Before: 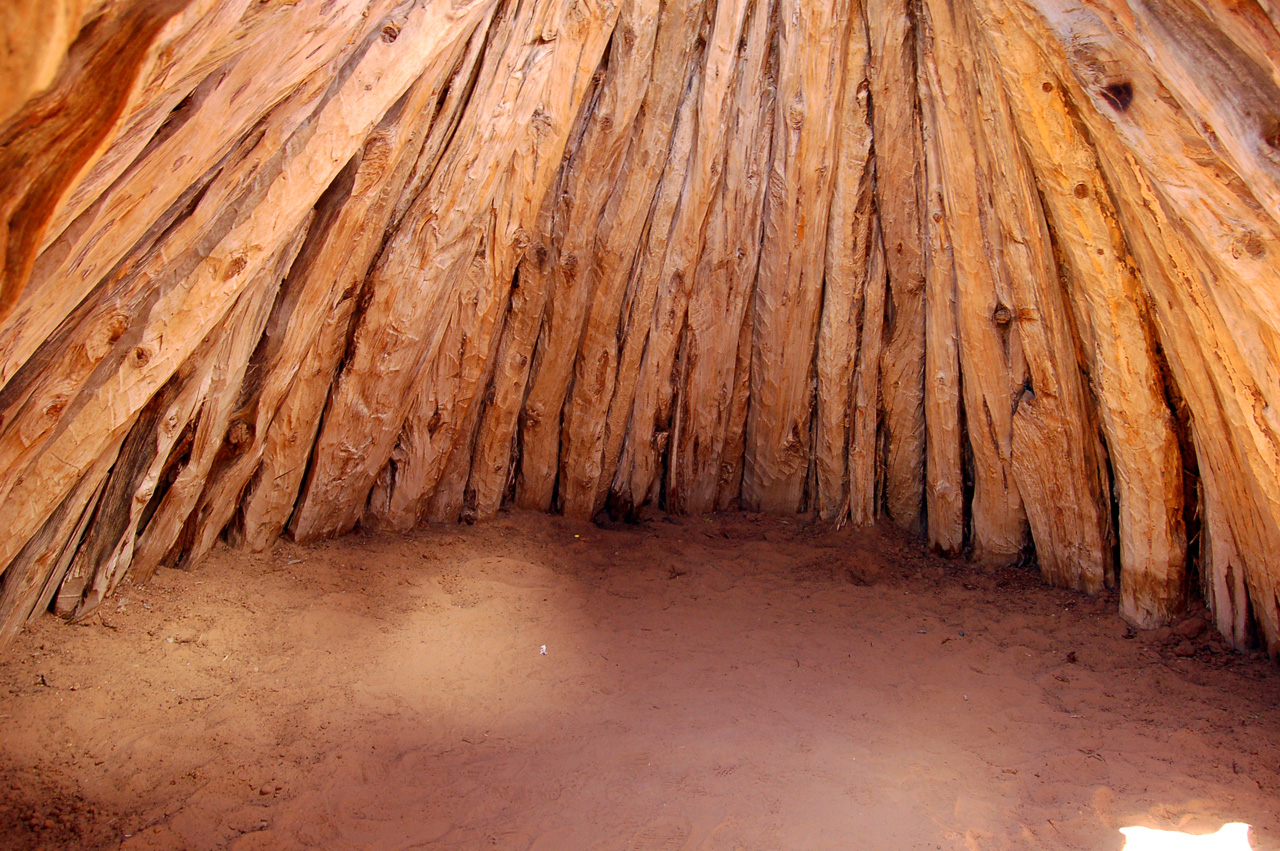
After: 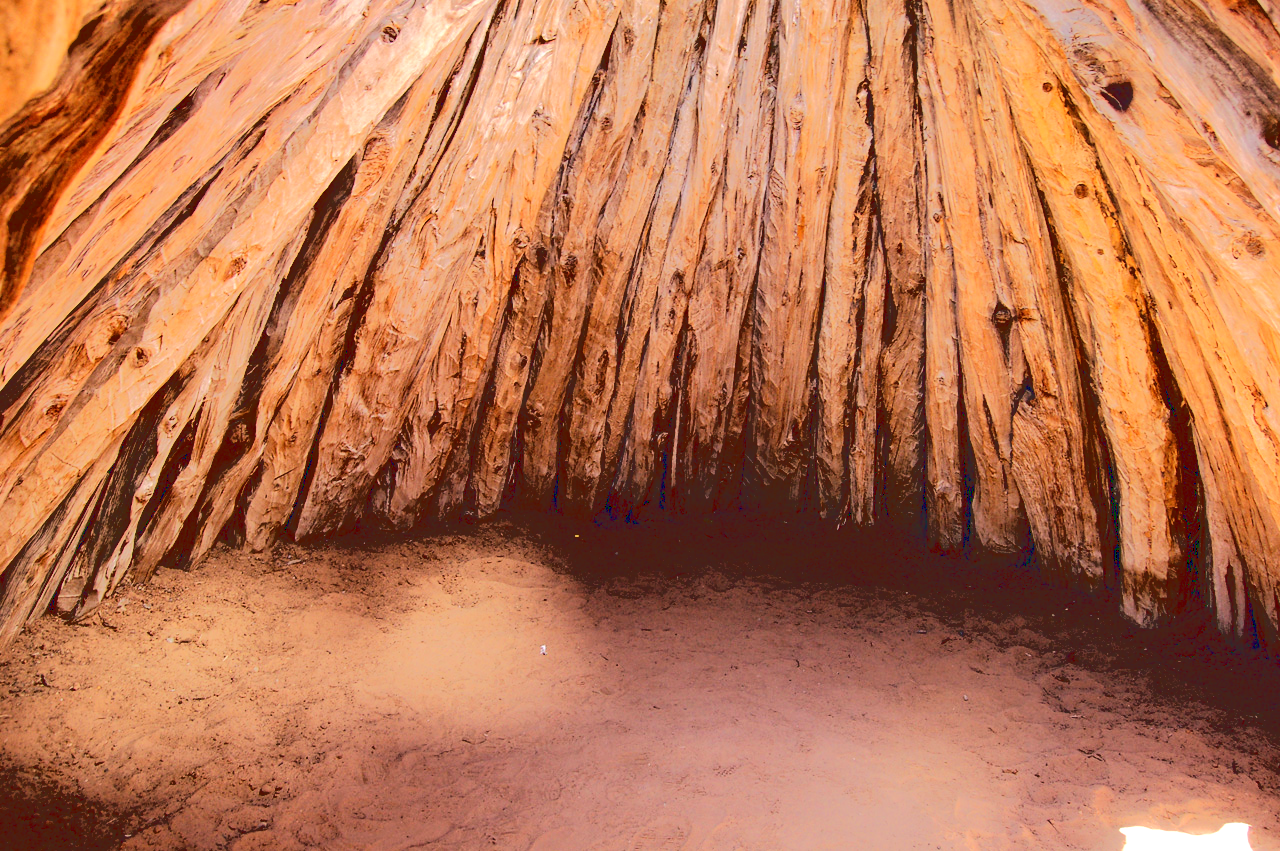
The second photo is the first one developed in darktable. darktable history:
base curve: curves: ch0 [(0.065, 0.026) (0.236, 0.358) (0.53, 0.546) (0.777, 0.841) (0.924, 0.992)], preserve colors average RGB
local contrast: highlights 100%, shadows 100%, detail 120%, midtone range 0.2
